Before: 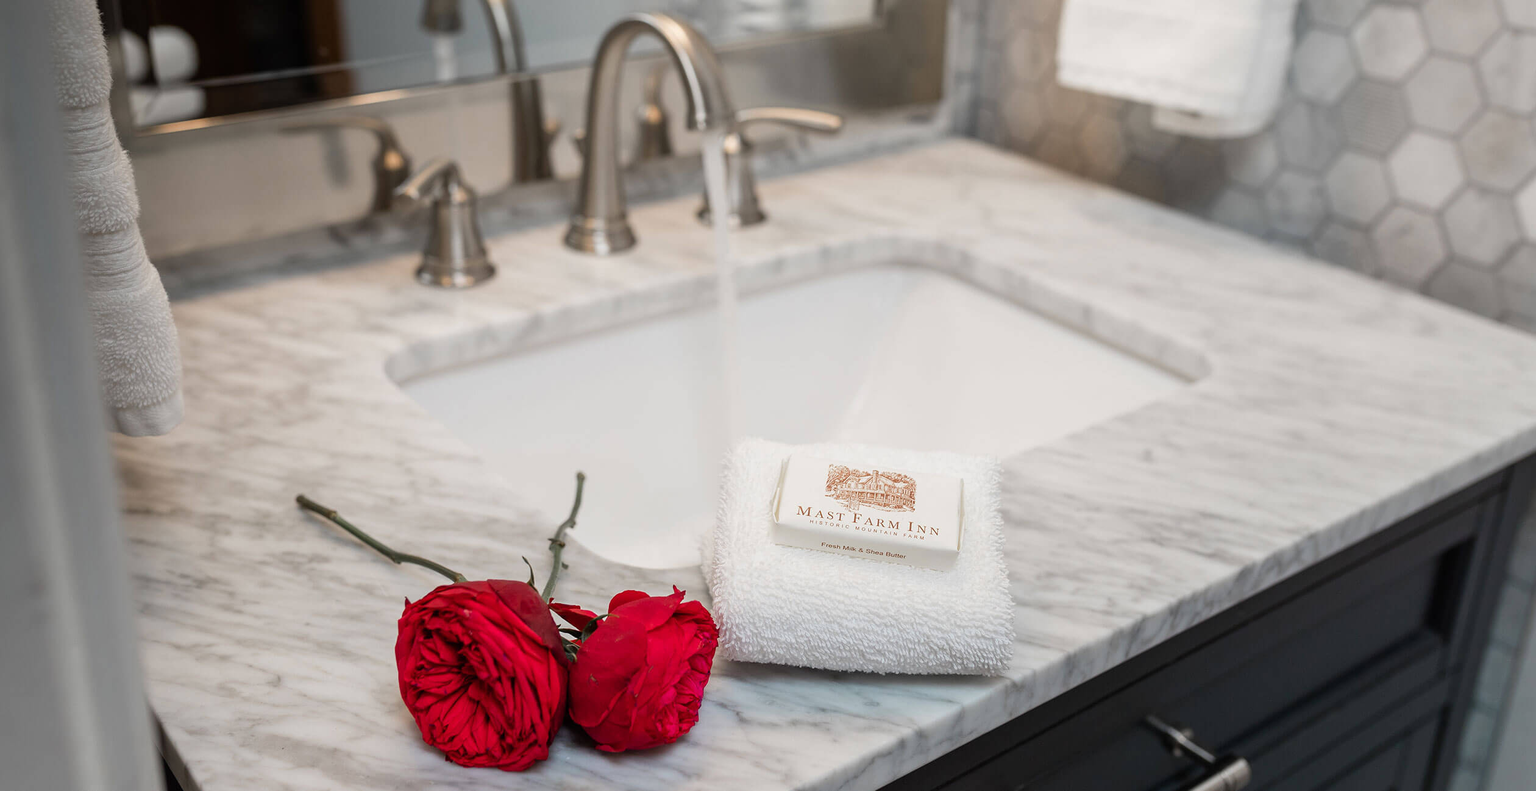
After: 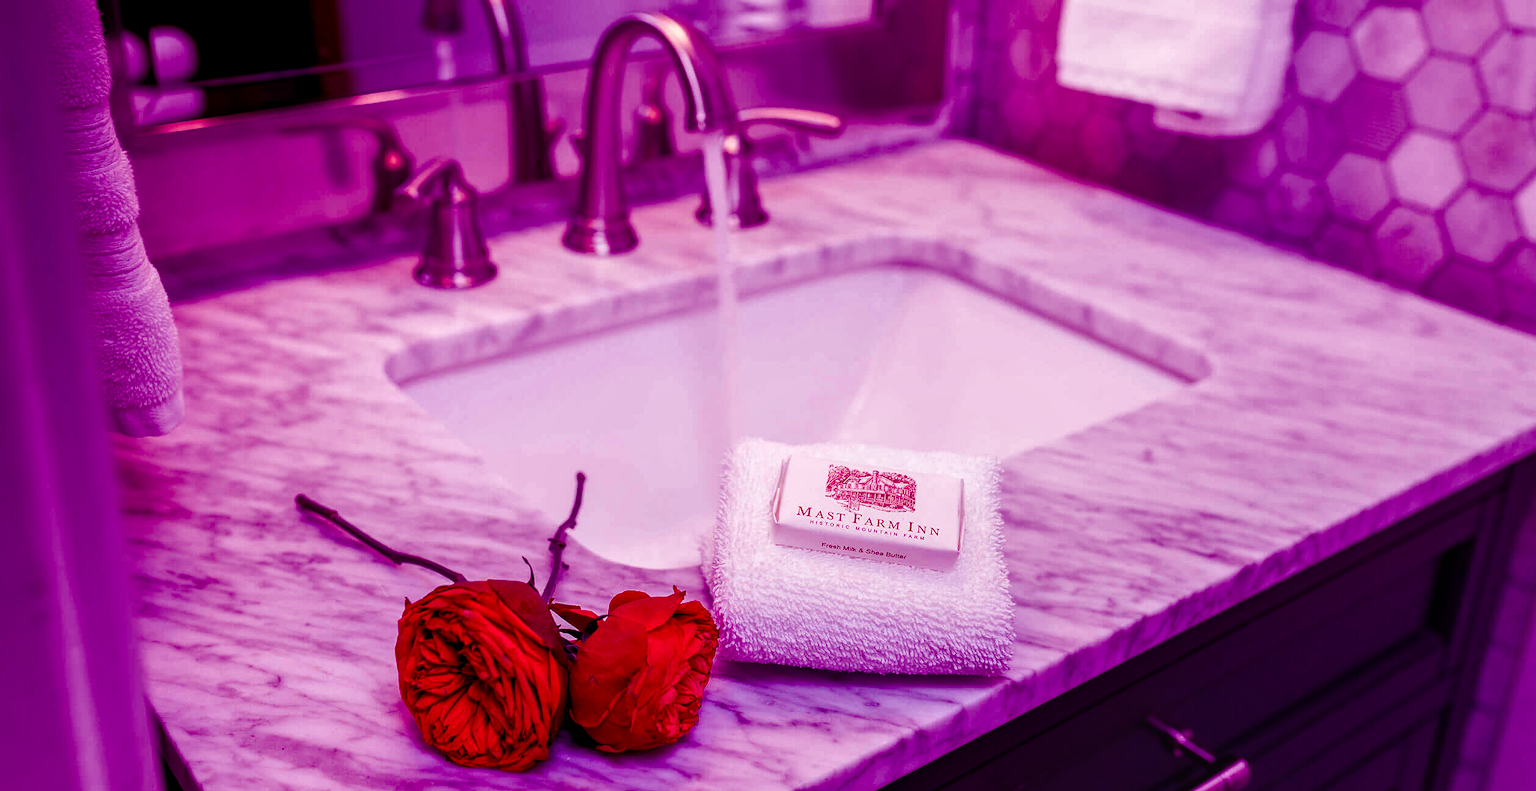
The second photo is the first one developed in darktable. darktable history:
color balance rgb: perceptual saturation grading › global saturation 30%, global vibrance 10%
exposure: exposure 0.081 EV, compensate highlight preservation false
color balance: mode lift, gamma, gain (sRGB), lift [1, 1, 0.101, 1]
local contrast: detail 130%
